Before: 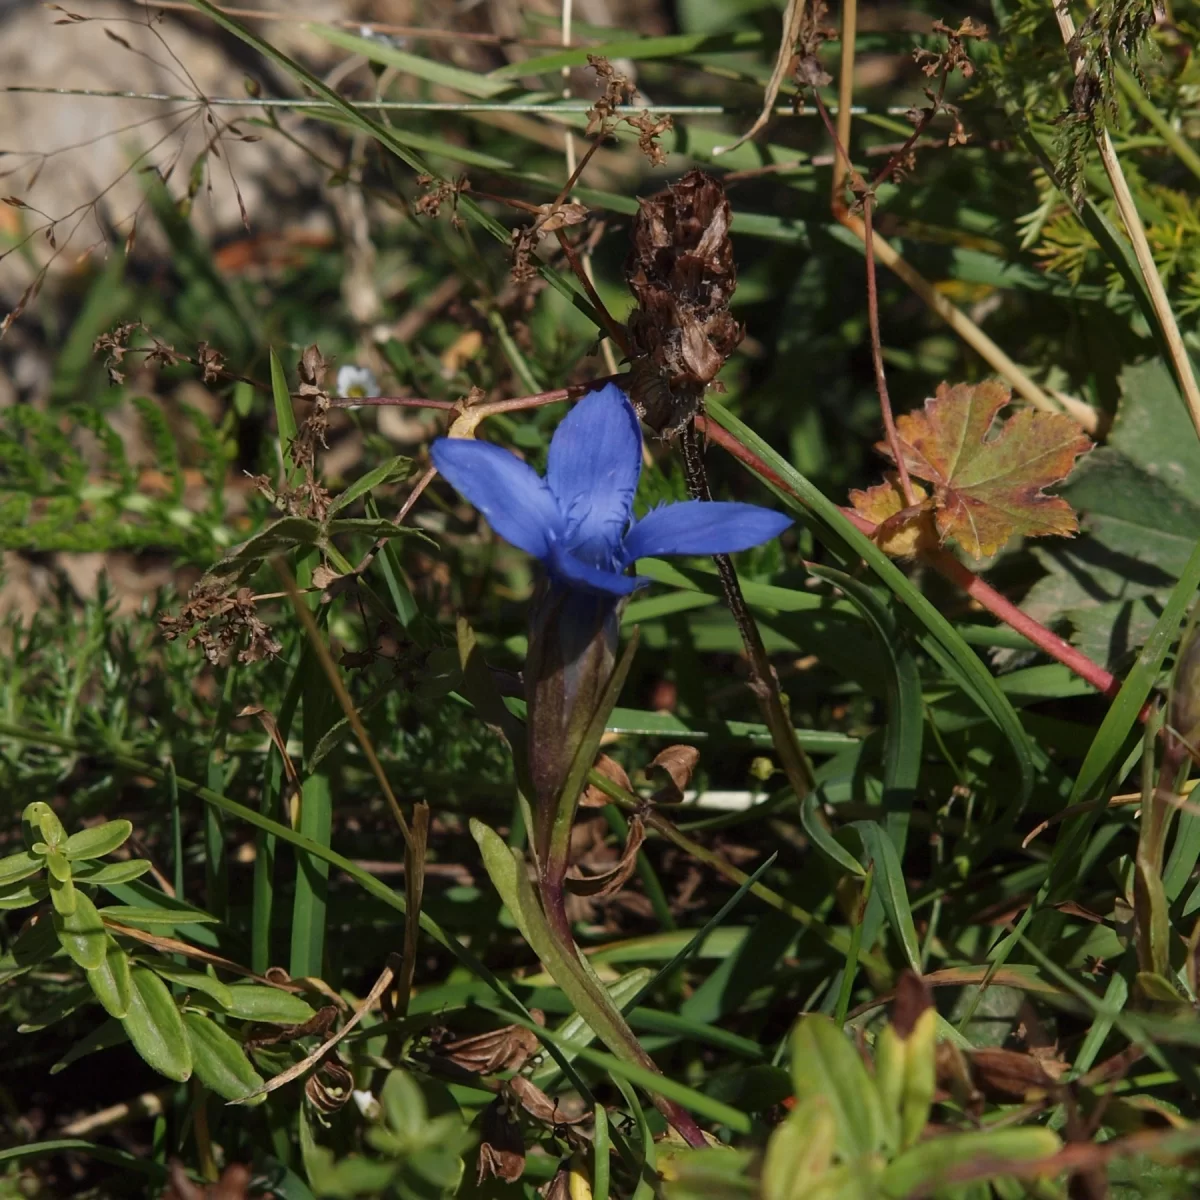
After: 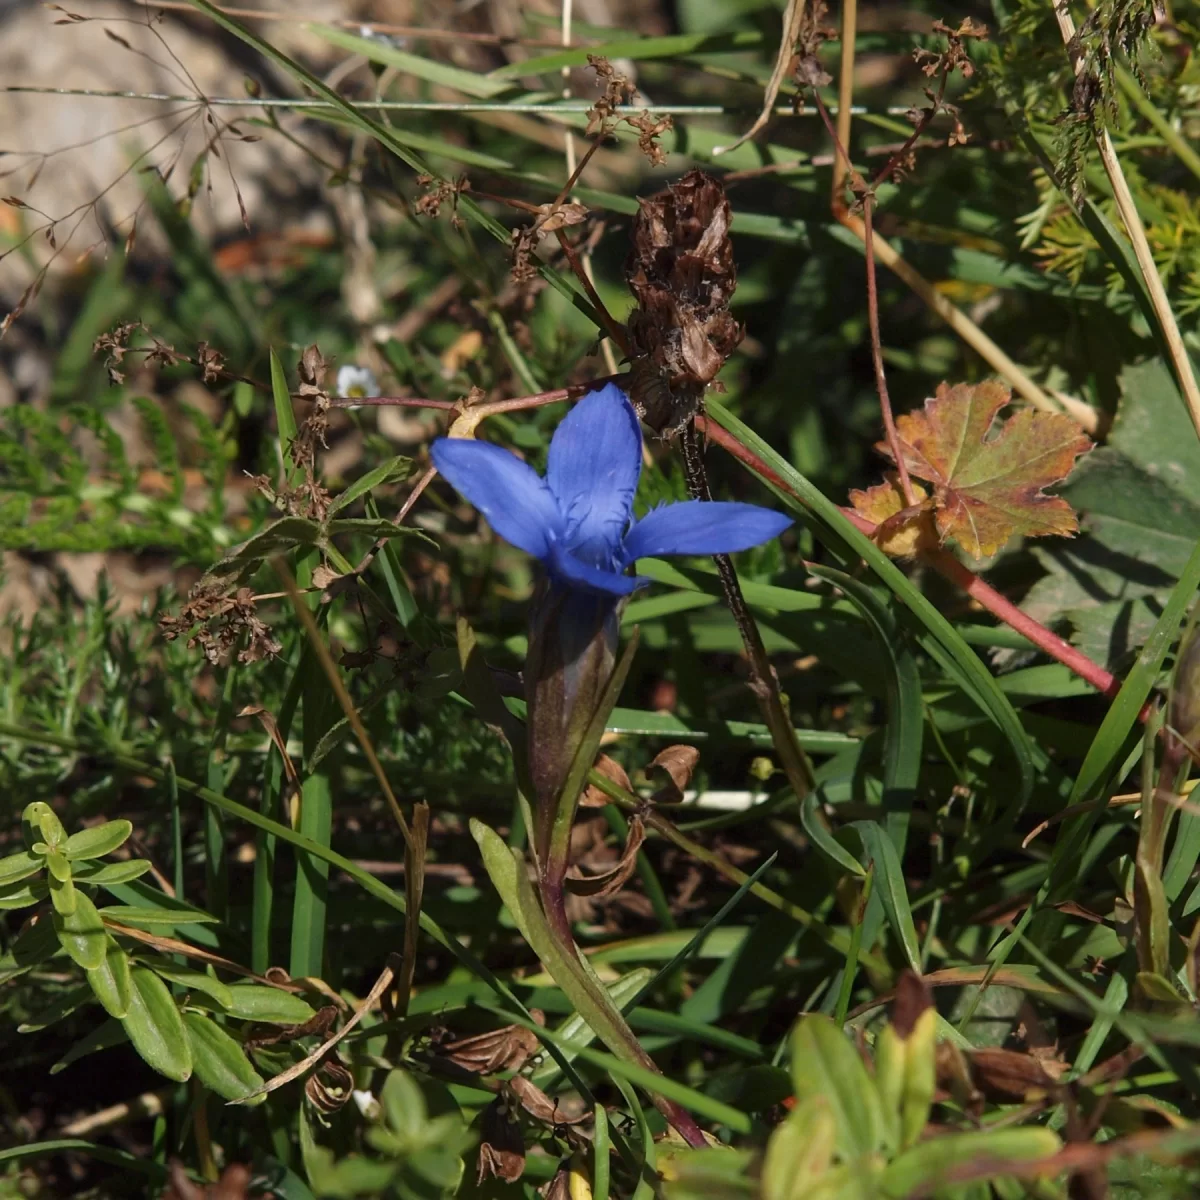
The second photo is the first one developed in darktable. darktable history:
exposure: exposure 0.198 EV, compensate highlight preservation false
